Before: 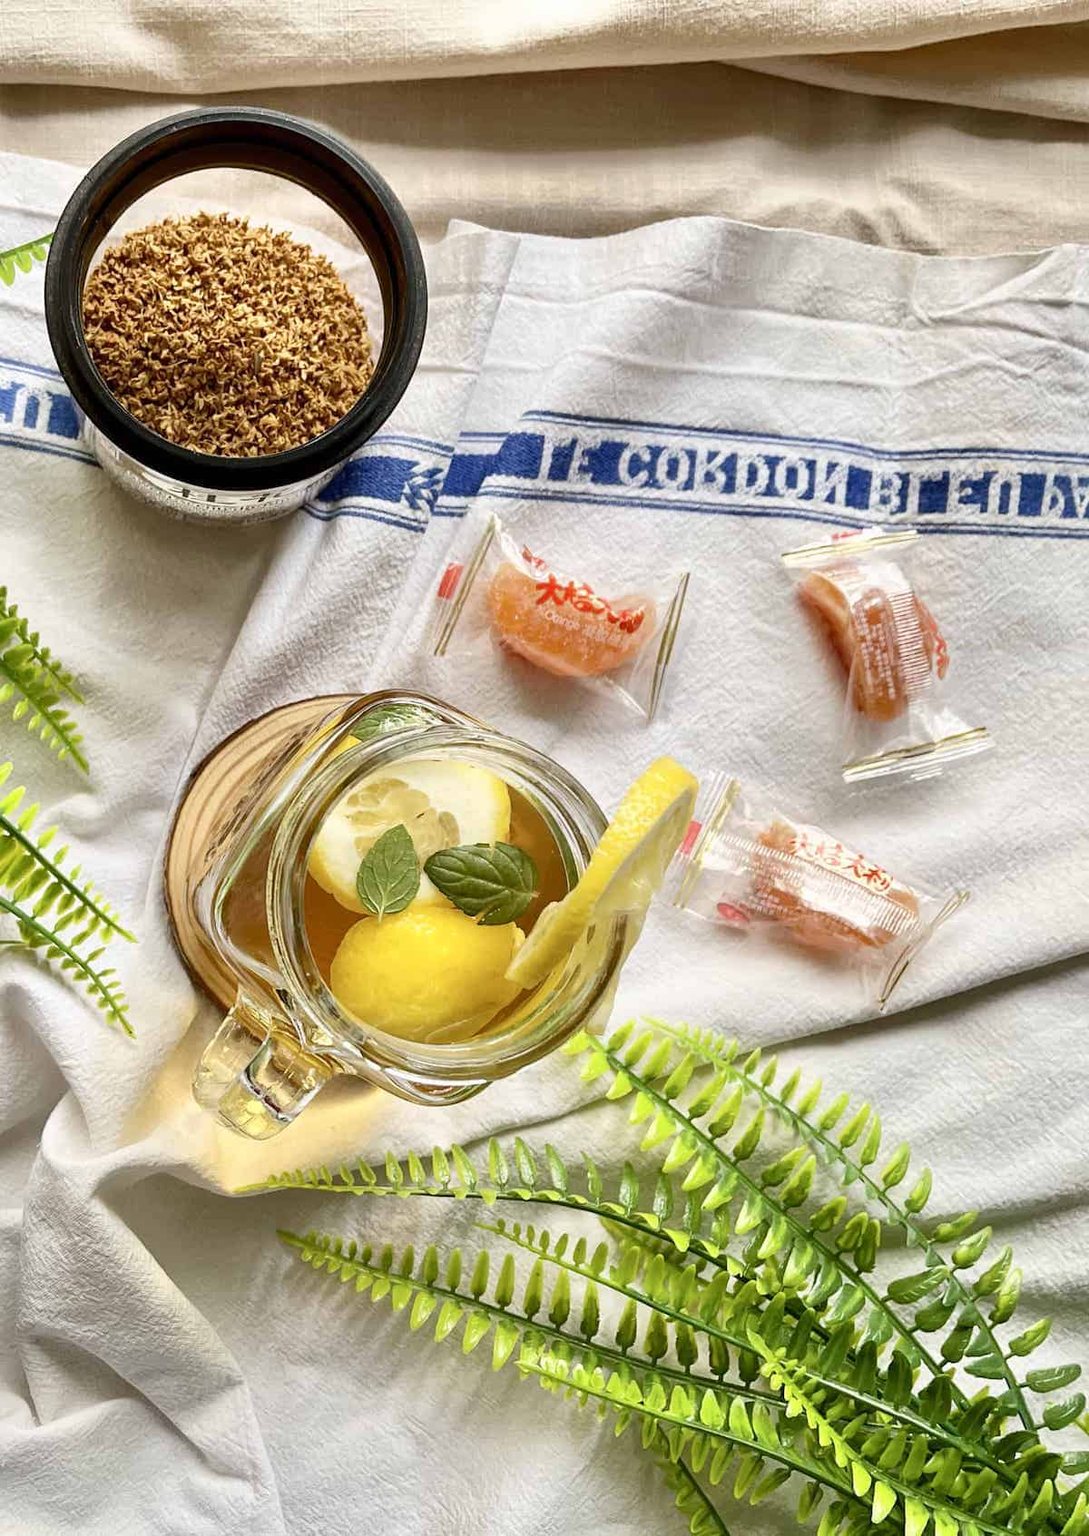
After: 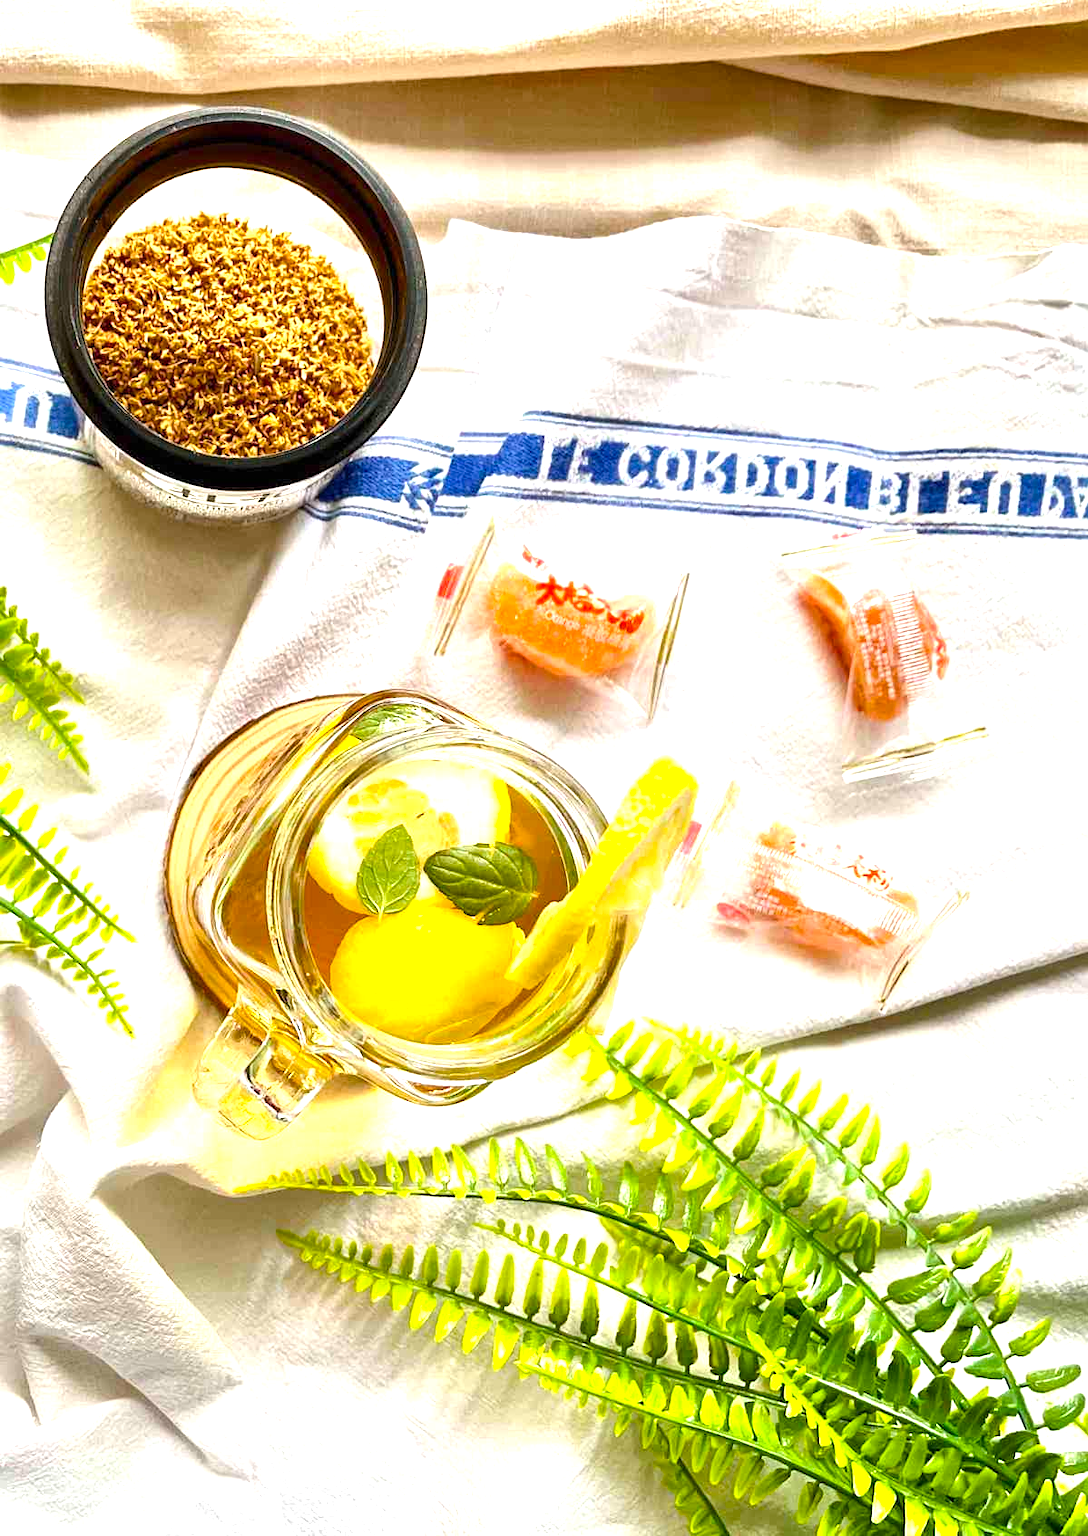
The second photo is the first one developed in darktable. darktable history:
color balance rgb: perceptual saturation grading › global saturation 25.235%
exposure: exposure 1 EV, compensate highlight preservation false
